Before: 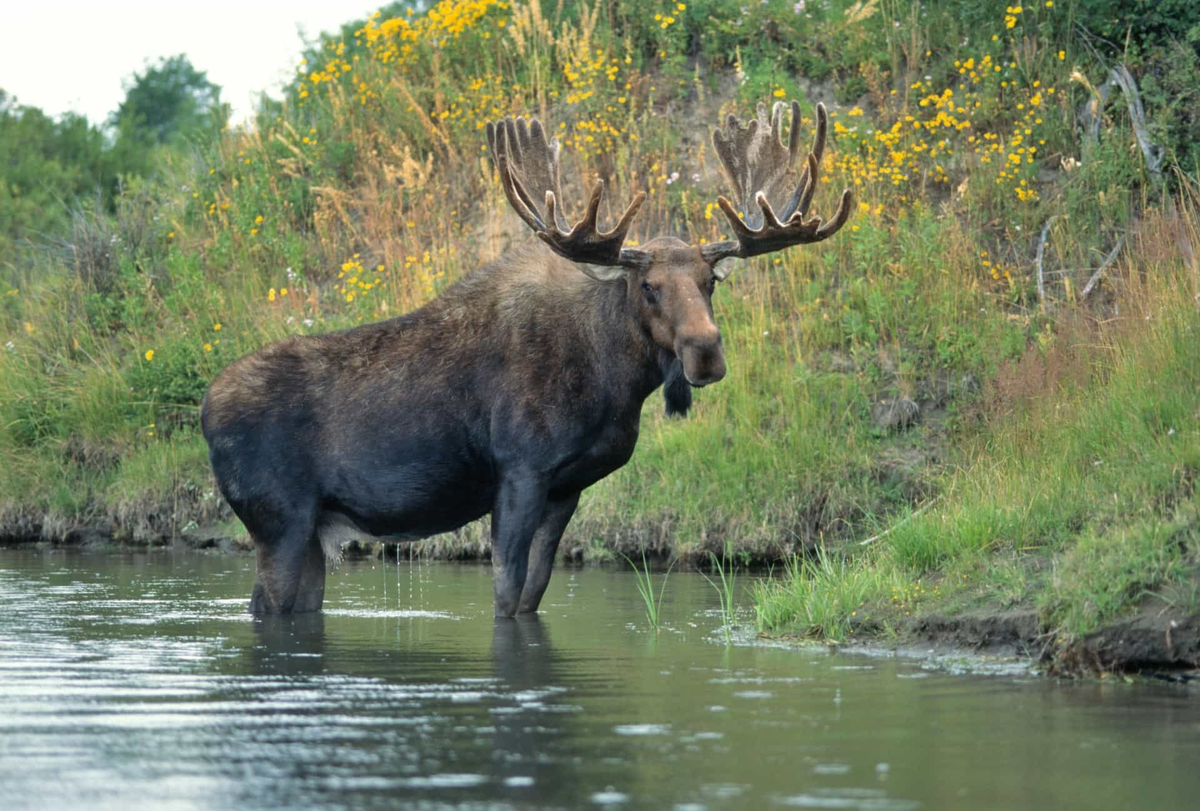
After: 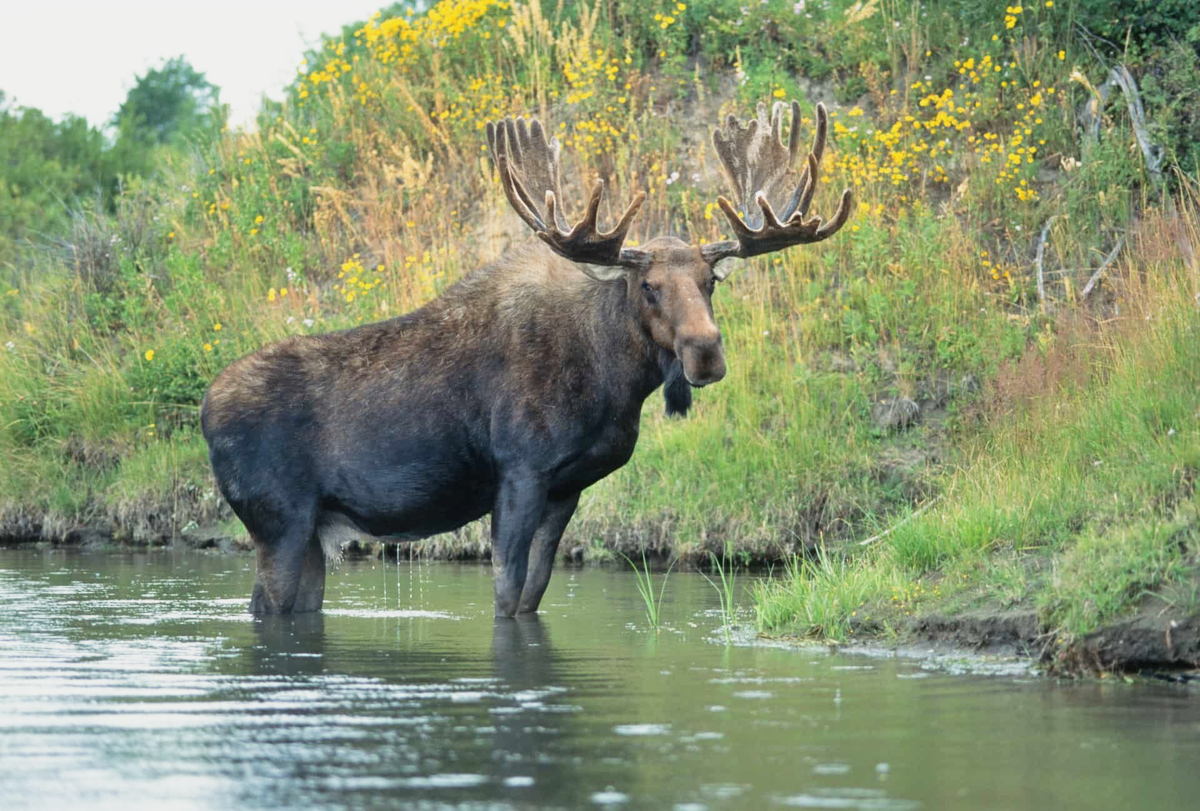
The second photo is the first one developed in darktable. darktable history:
base curve: curves: ch0 [(0, 0) (0.088, 0.125) (0.176, 0.251) (0.354, 0.501) (0.613, 0.749) (1, 0.877)], preserve colors none
contrast equalizer: y [[0.5, 0.5, 0.472, 0.5, 0.5, 0.5], [0.5 ×6], [0.5 ×6], [0 ×6], [0 ×6]]
